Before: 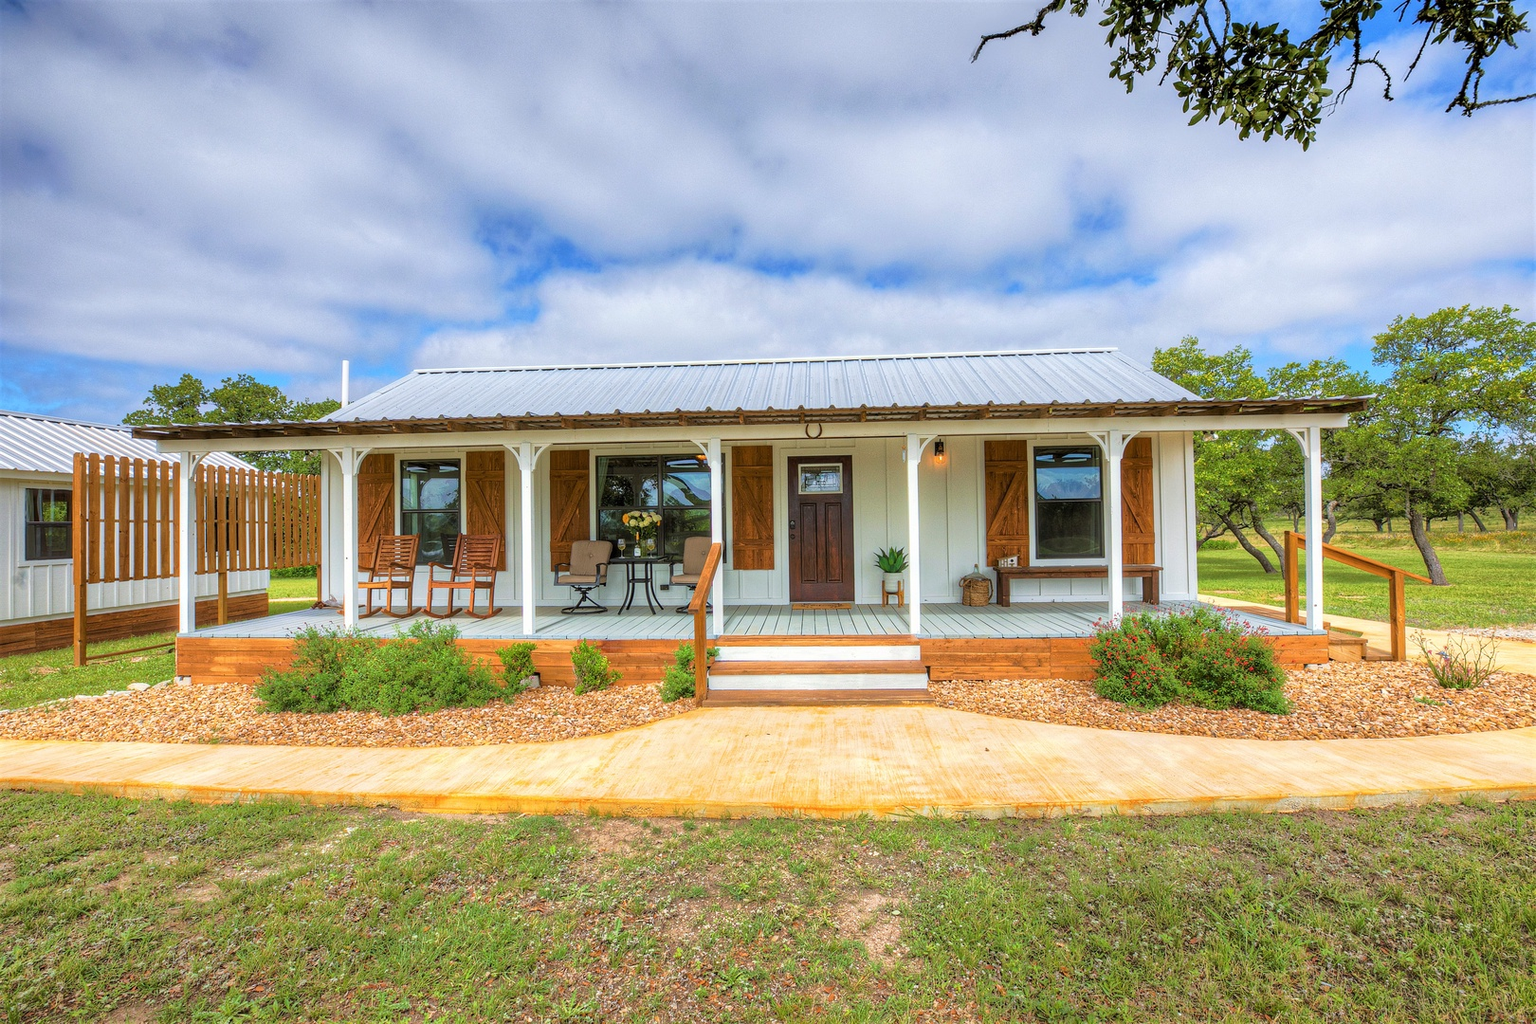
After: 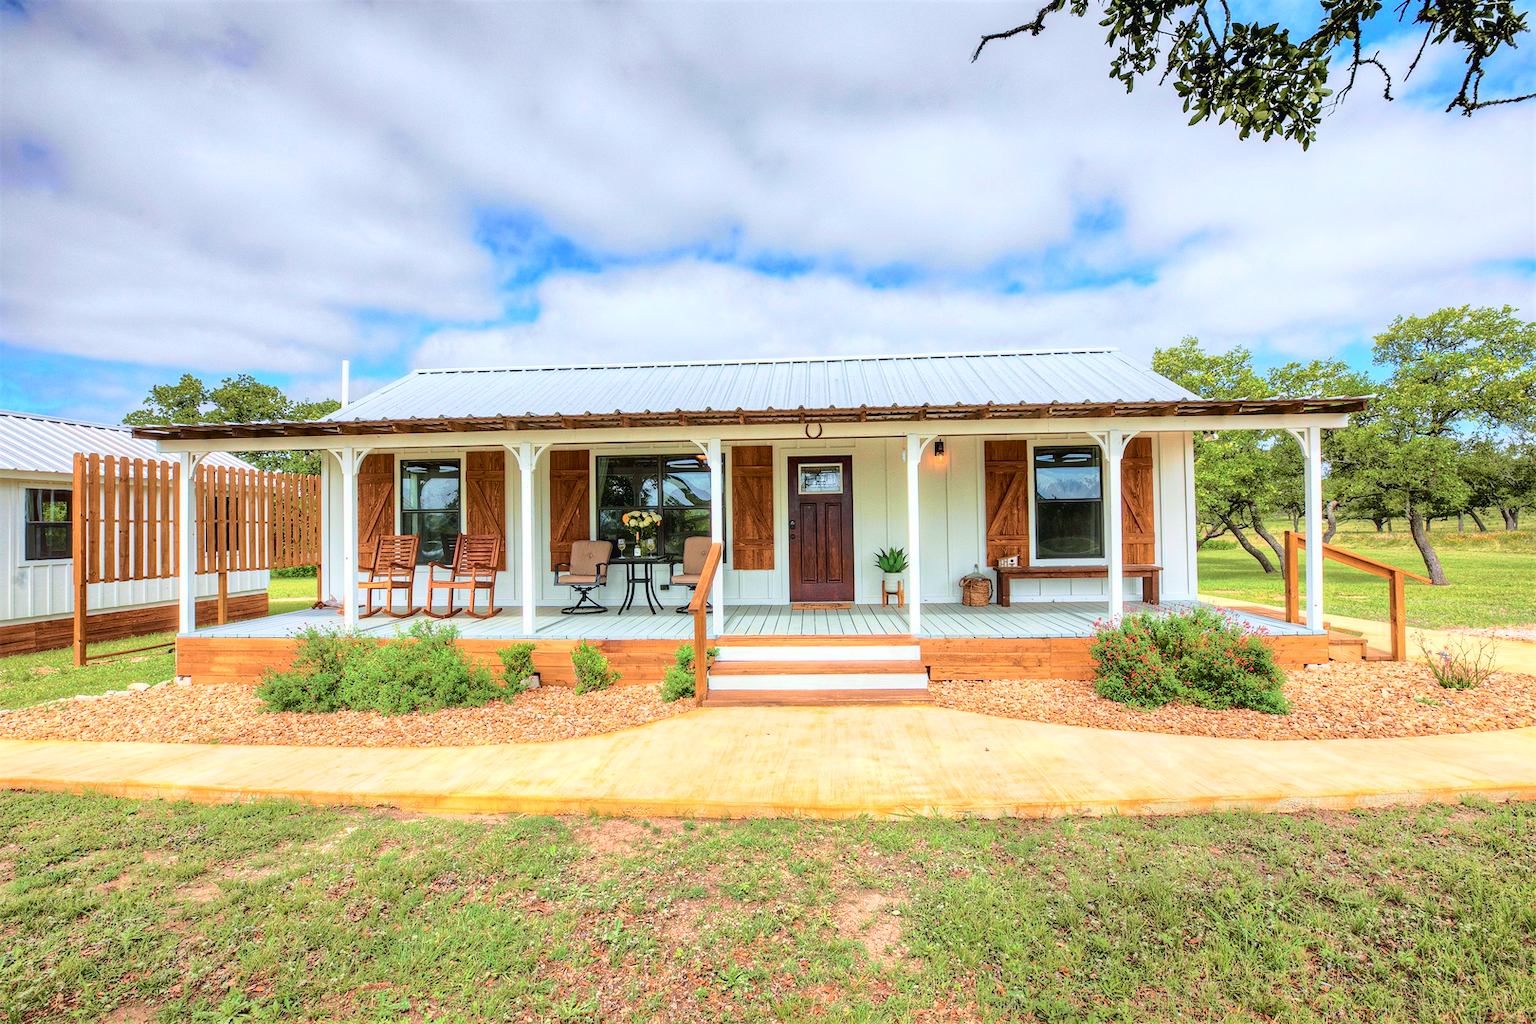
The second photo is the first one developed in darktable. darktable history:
tone curve: curves: ch0 [(0, 0.023) (0.087, 0.065) (0.184, 0.168) (0.45, 0.54) (0.57, 0.683) (0.722, 0.825) (0.877, 0.948) (1, 1)]; ch1 [(0, 0) (0.388, 0.369) (0.44, 0.44) (0.489, 0.481) (0.534, 0.561) (0.657, 0.659) (1, 1)]; ch2 [(0, 0) (0.353, 0.317) (0.408, 0.427) (0.472, 0.46) (0.5, 0.496) (0.537, 0.534) (0.576, 0.592) (0.625, 0.631) (1, 1)], color space Lab, independent channels, preserve colors none
tone equalizer: smoothing diameter 2.22%, edges refinement/feathering 17.13, mask exposure compensation -1.57 EV, filter diffusion 5
